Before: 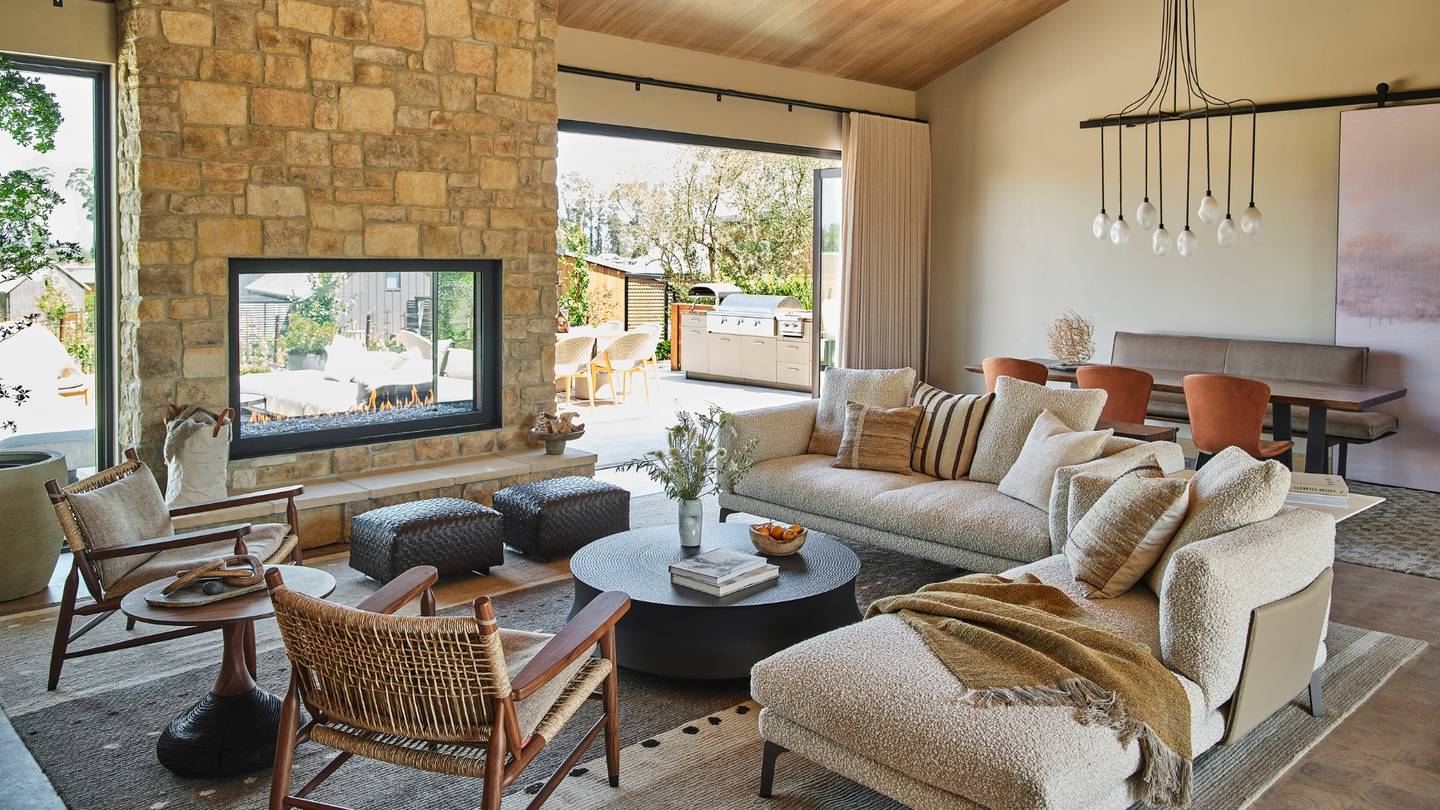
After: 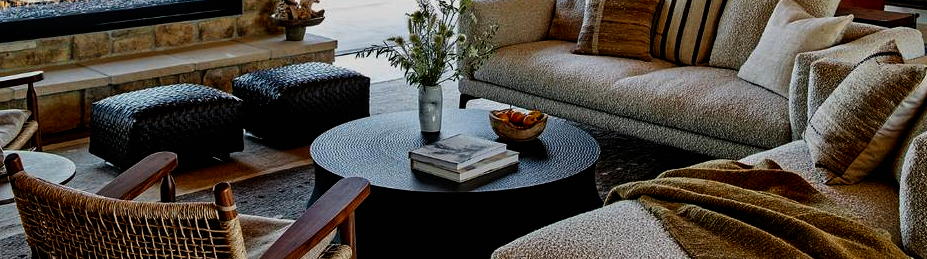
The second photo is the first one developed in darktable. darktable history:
color correction: highlights a* -0.137, highlights b* 0.137
filmic rgb: black relative exposure -8.2 EV, white relative exposure 2.2 EV, threshold 3 EV, hardness 7.11, latitude 85.74%, contrast 1.696, highlights saturation mix -4%, shadows ↔ highlights balance -2.69%, preserve chrominance no, color science v5 (2021), contrast in shadows safe, contrast in highlights safe, enable highlight reconstruction true
crop: left 18.091%, top 51.13%, right 17.525%, bottom 16.85%
exposure: exposure -1 EV, compensate highlight preservation false
